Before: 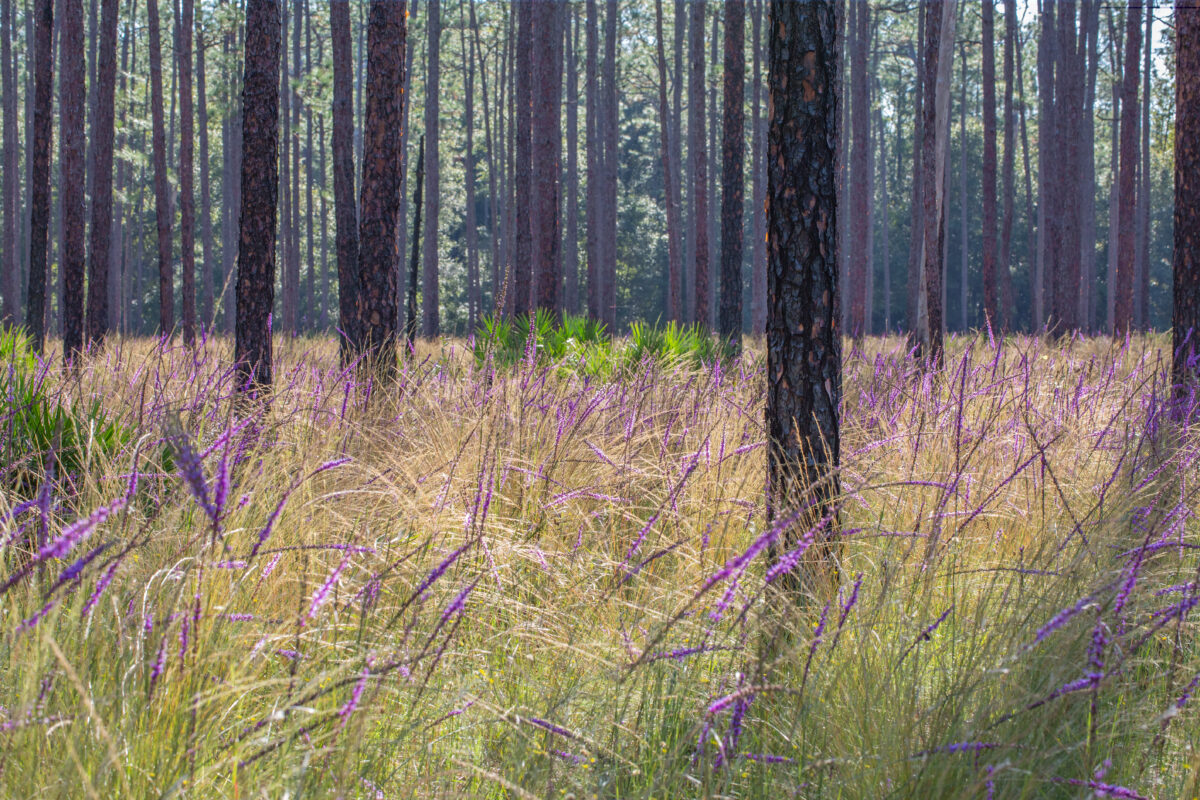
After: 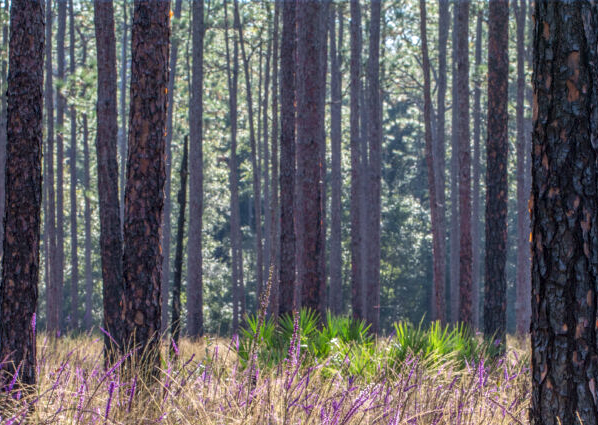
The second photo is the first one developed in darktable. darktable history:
local contrast: on, module defaults
crop: left 19.744%, right 30.354%, bottom 46.803%
shadows and highlights: shadows -0.542, highlights 38.84
